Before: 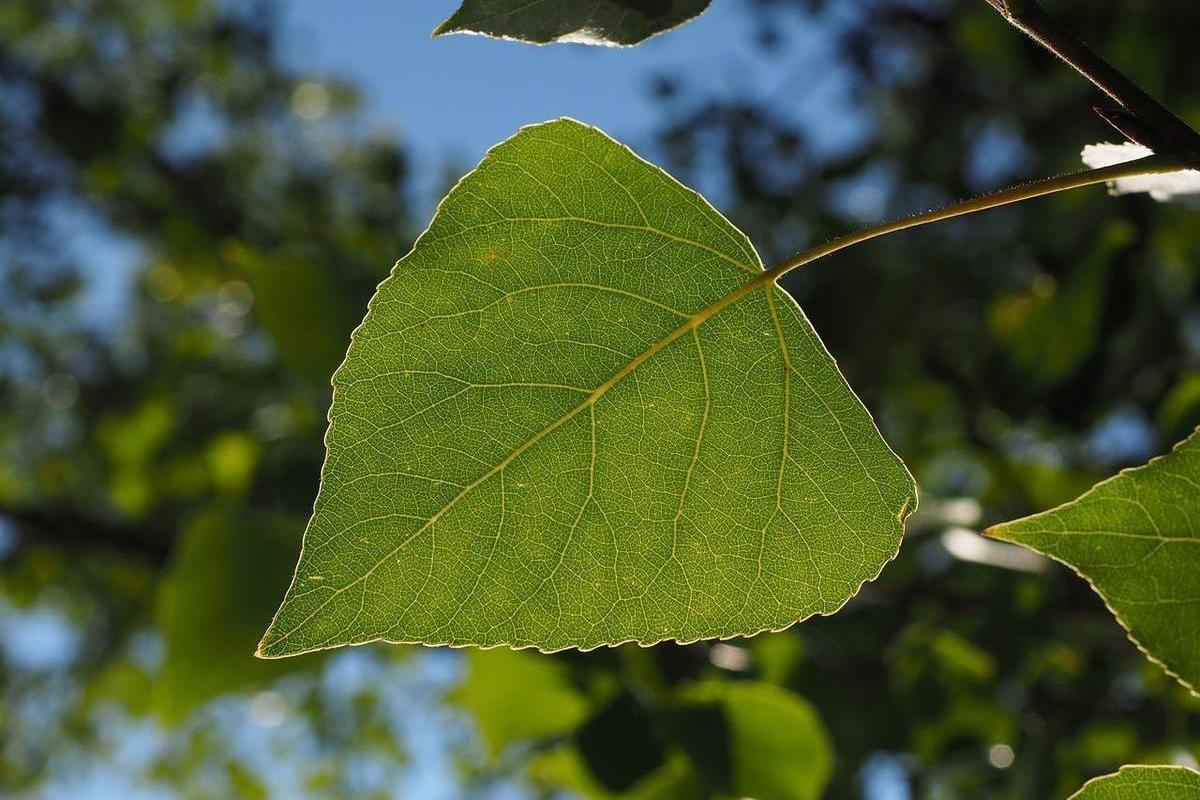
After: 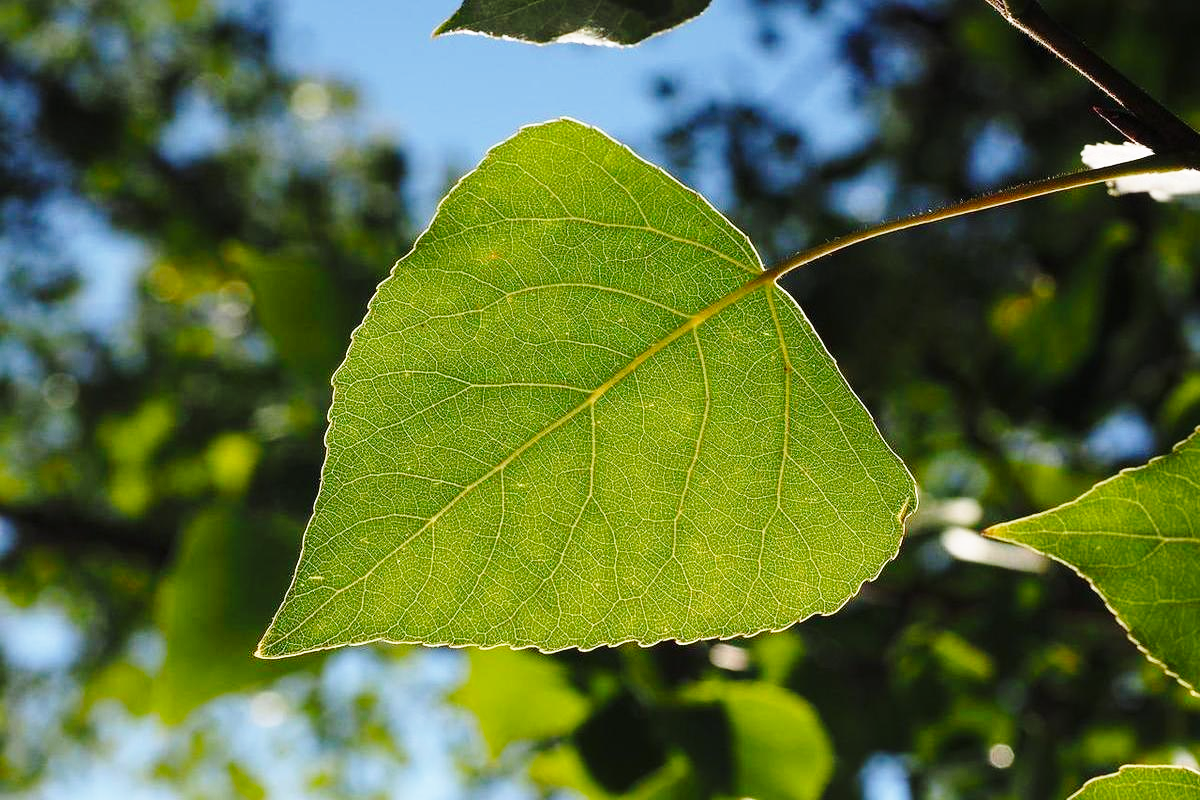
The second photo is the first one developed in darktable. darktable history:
tone equalizer: edges refinement/feathering 500, mask exposure compensation -1.57 EV, preserve details no
base curve: curves: ch0 [(0, 0) (0.028, 0.03) (0.121, 0.232) (0.46, 0.748) (0.859, 0.968) (1, 1)], preserve colors none
